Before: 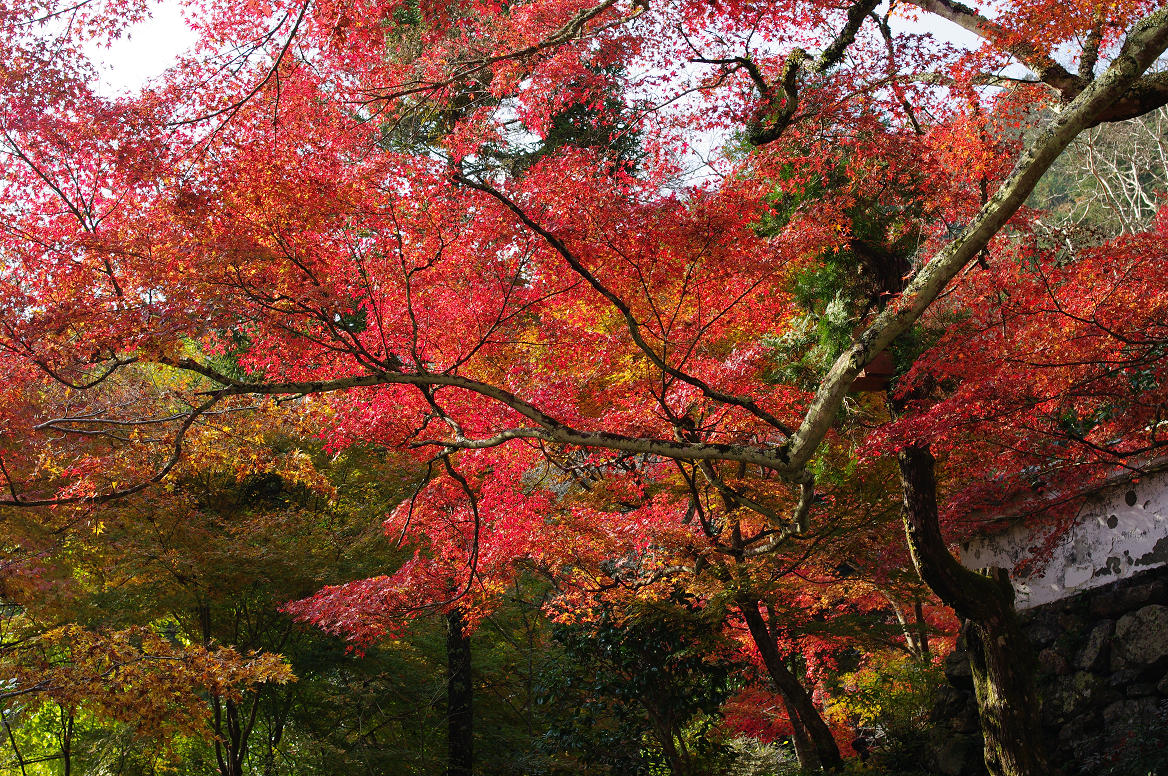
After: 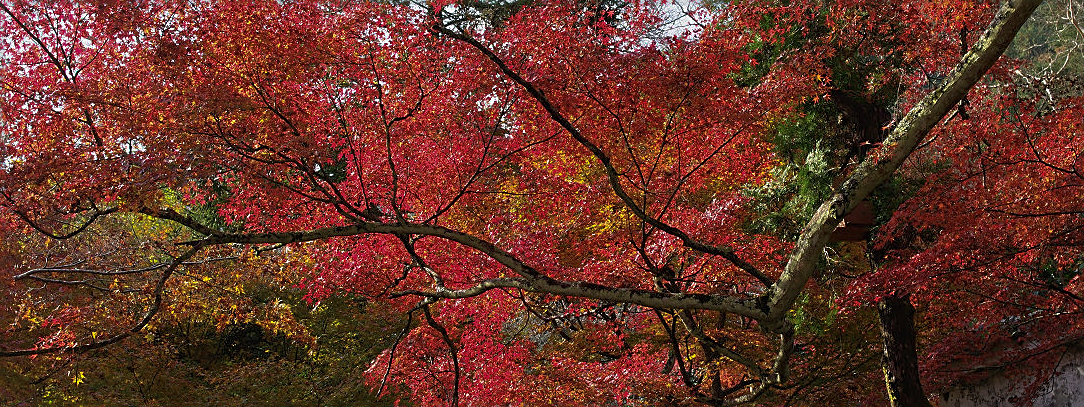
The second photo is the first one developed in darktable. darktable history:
sharpen: on, module defaults
tone curve: curves: ch0 [(0, 0) (0.91, 0.76) (0.997, 0.913)], preserve colors none
crop: left 1.791%, top 19.351%, right 5.398%, bottom 28.092%
